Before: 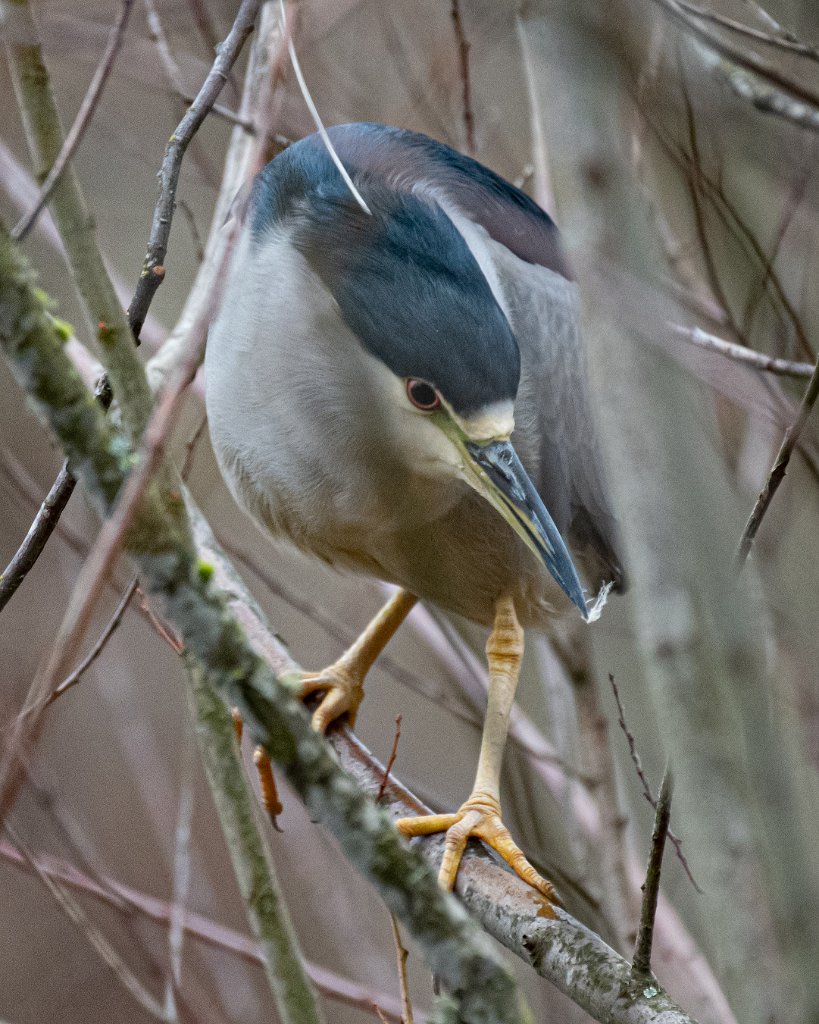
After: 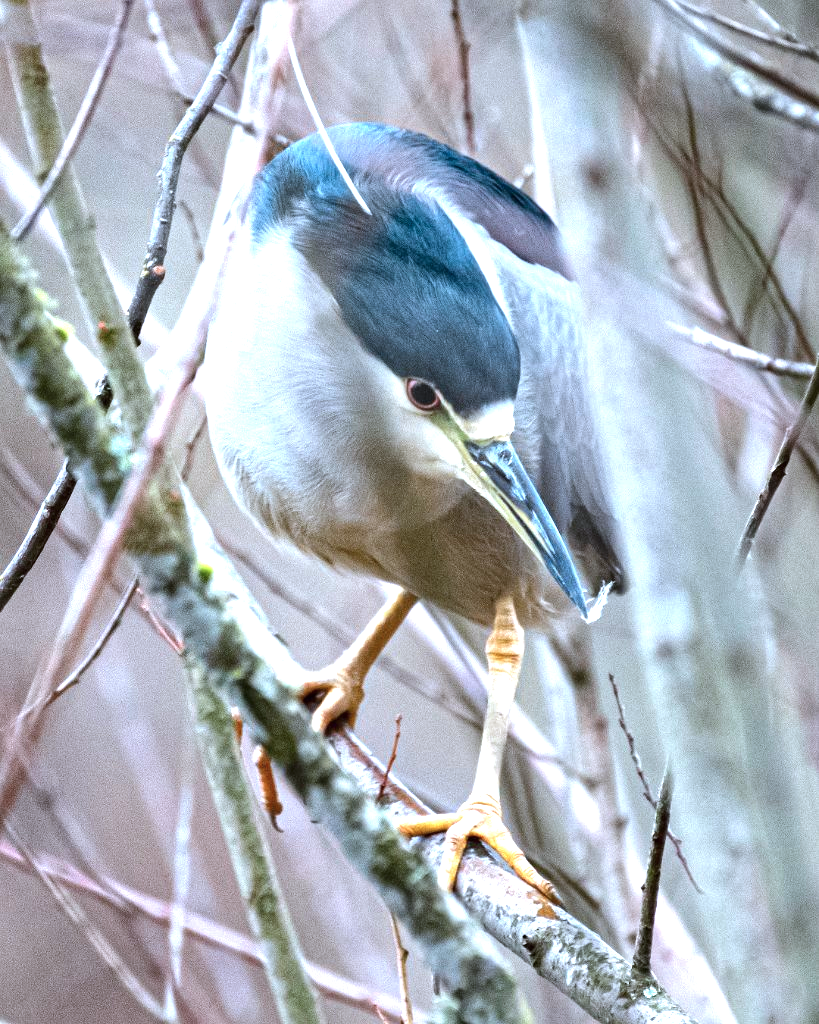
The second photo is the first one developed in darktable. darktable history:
exposure: black level correction 0, exposure 1.196 EV, compensate highlight preservation false
color correction: highlights a* -2.14, highlights b* -18.36
tone equalizer: -8 EV -0.405 EV, -7 EV -0.383 EV, -6 EV -0.36 EV, -5 EV -0.24 EV, -3 EV 0.214 EV, -2 EV 0.331 EV, -1 EV 0.368 EV, +0 EV 0.443 EV, edges refinement/feathering 500, mask exposure compensation -1.57 EV, preserve details no
